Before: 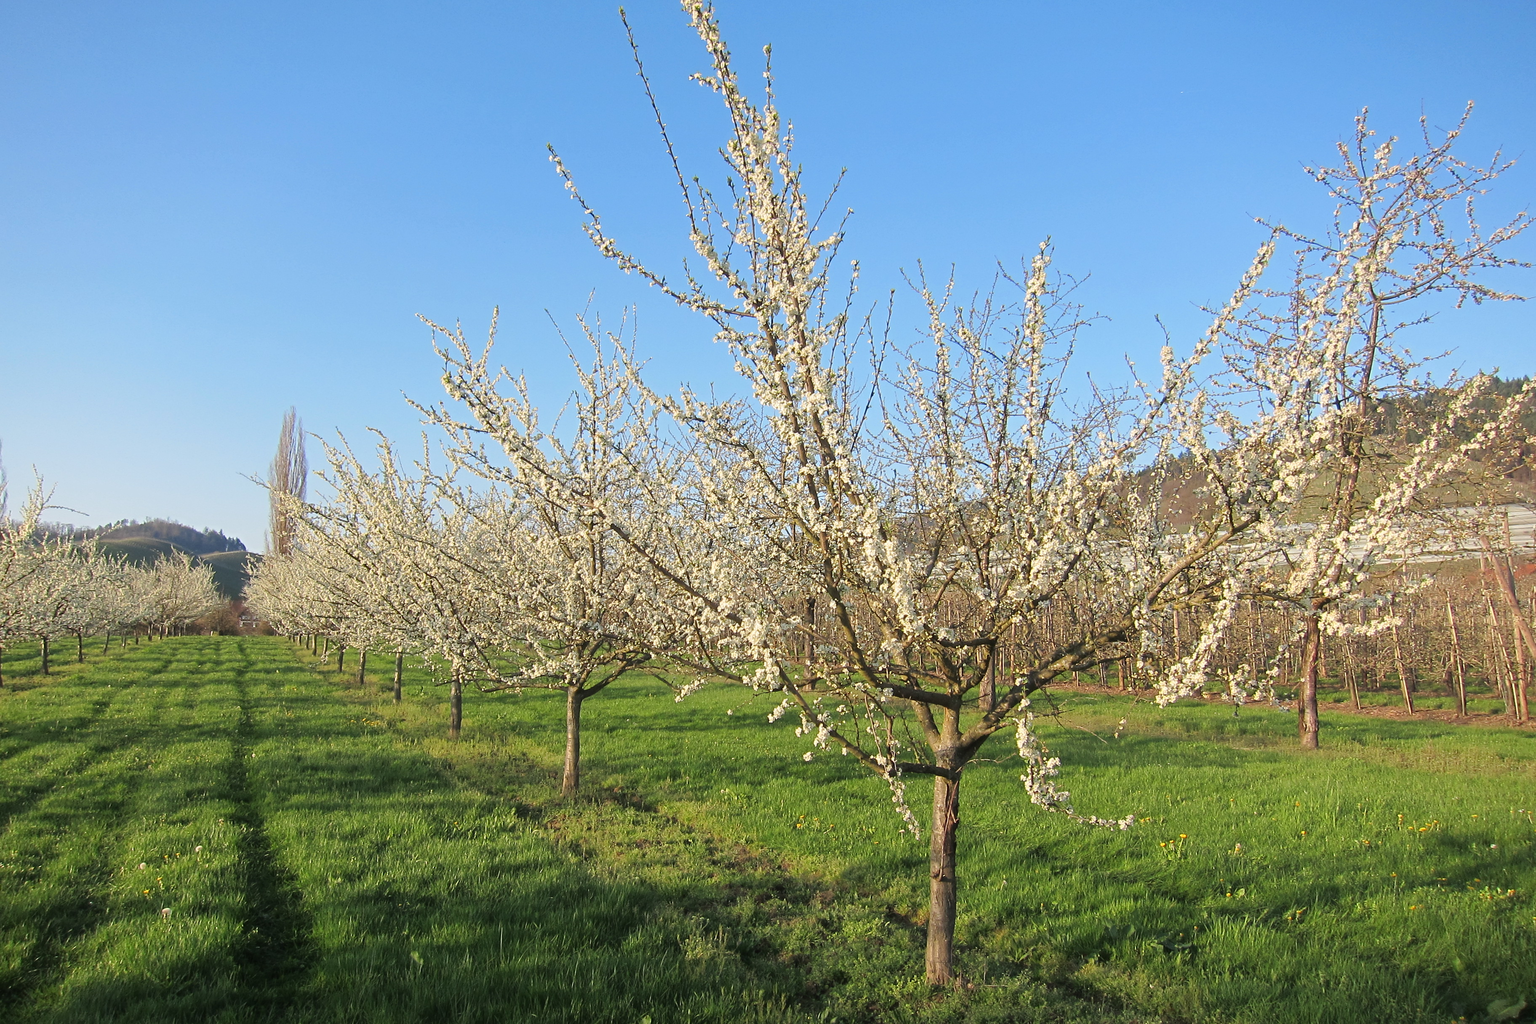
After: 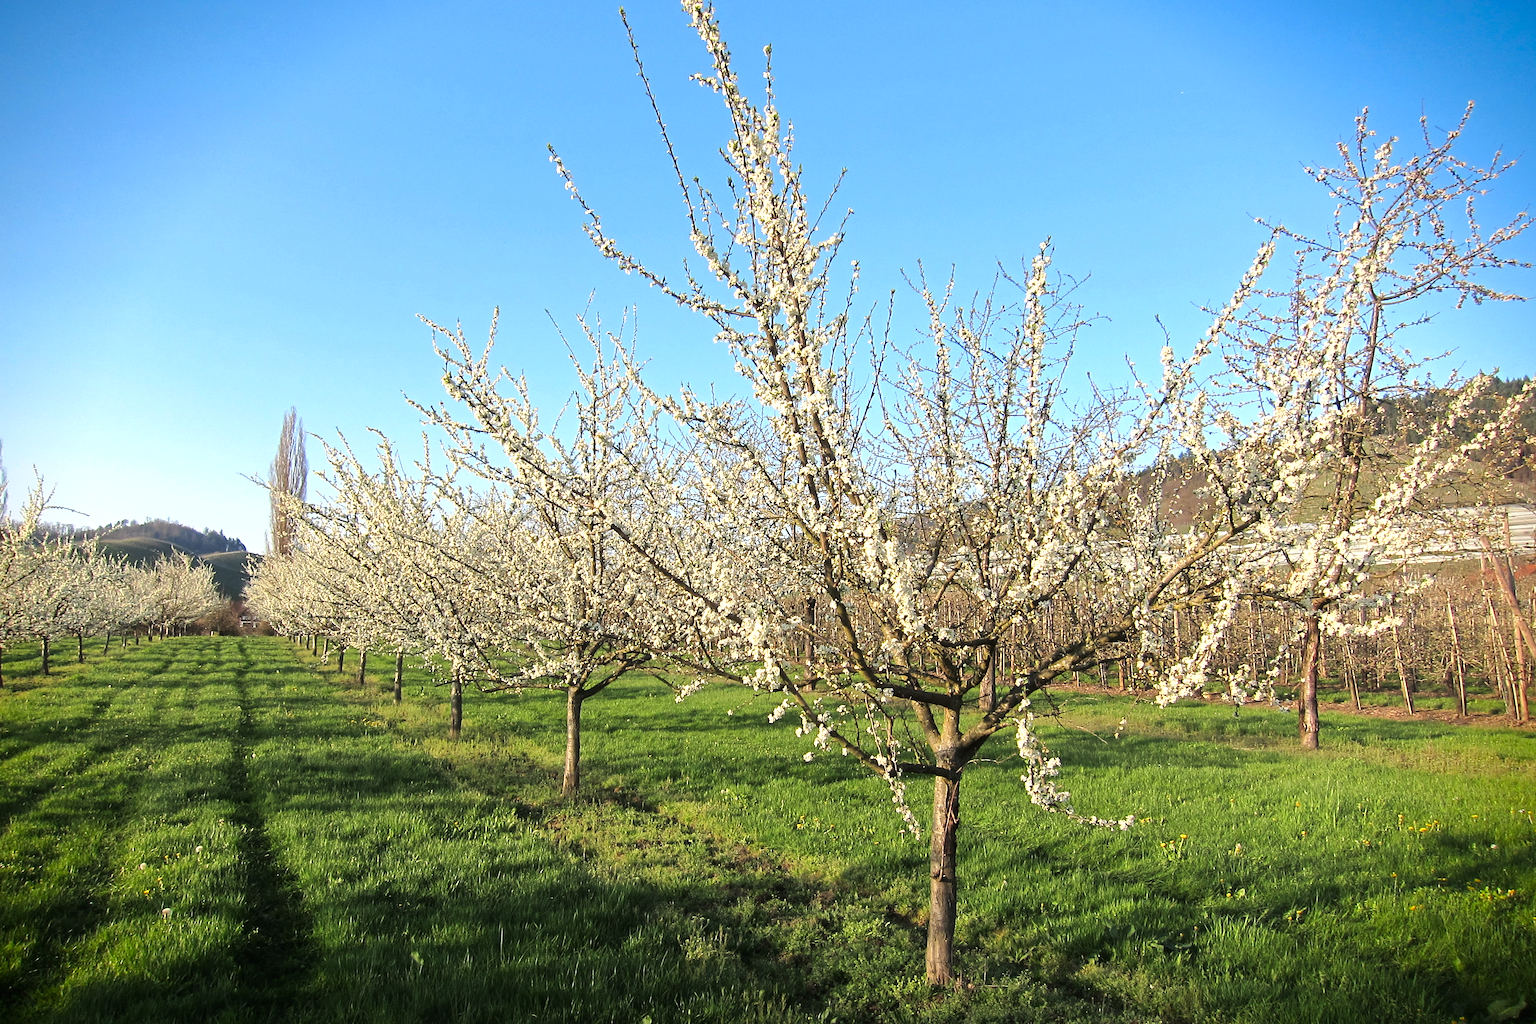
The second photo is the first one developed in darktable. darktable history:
vignetting: fall-off start 88.53%, fall-off radius 44.2%, saturation 0.376, width/height ratio 1.161
tone equalizer: -8 EV -0.75 EV, -7 EV -0.7 EV, -6 EV -0.6 EV, -5 EV -0.4 EV, -3 EV 0.4 EV, -2 EV 0.6 EV, -1 EV 0.7 EV, +0 EV 0.75 EV, edges refinement/feathering 500, mask exposure compensation -1.57 EV, preserve details no
shadows and highlights: shadows -20, white point adjustment -2, highlights -35
